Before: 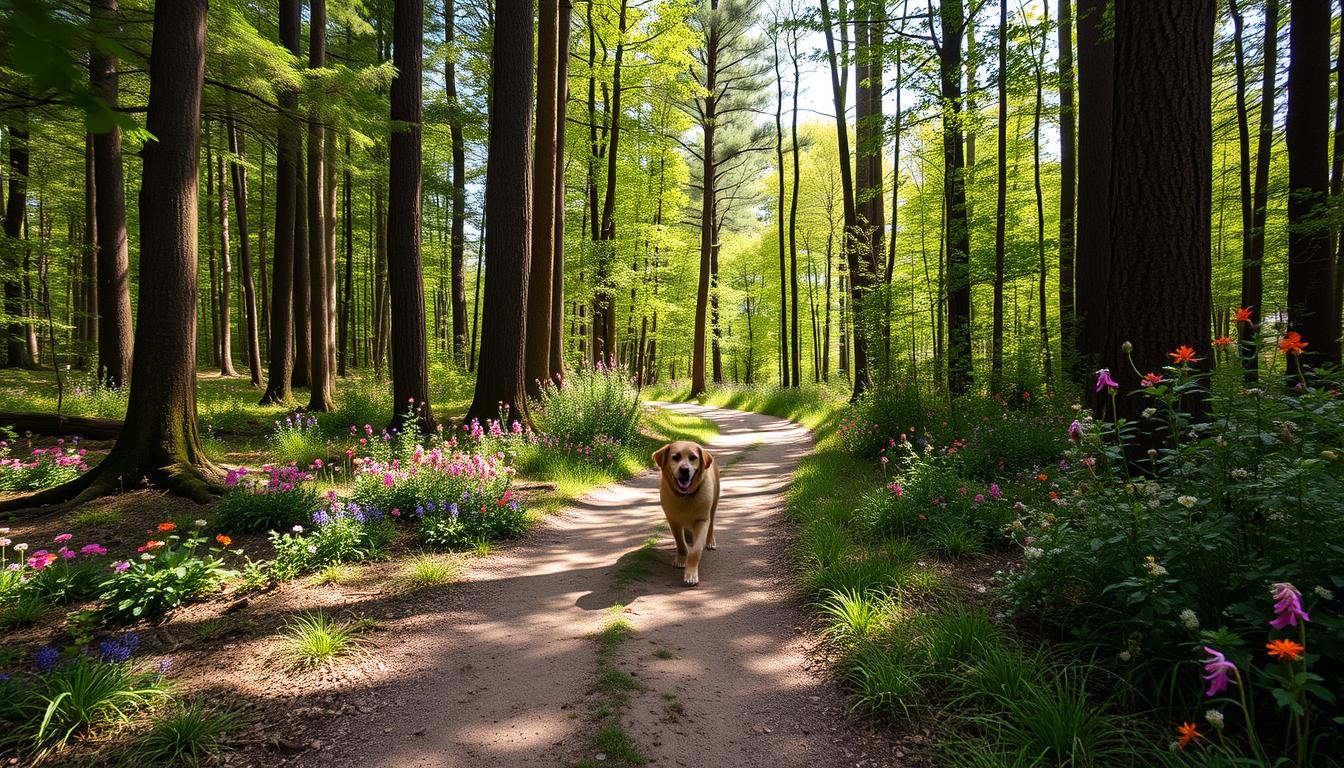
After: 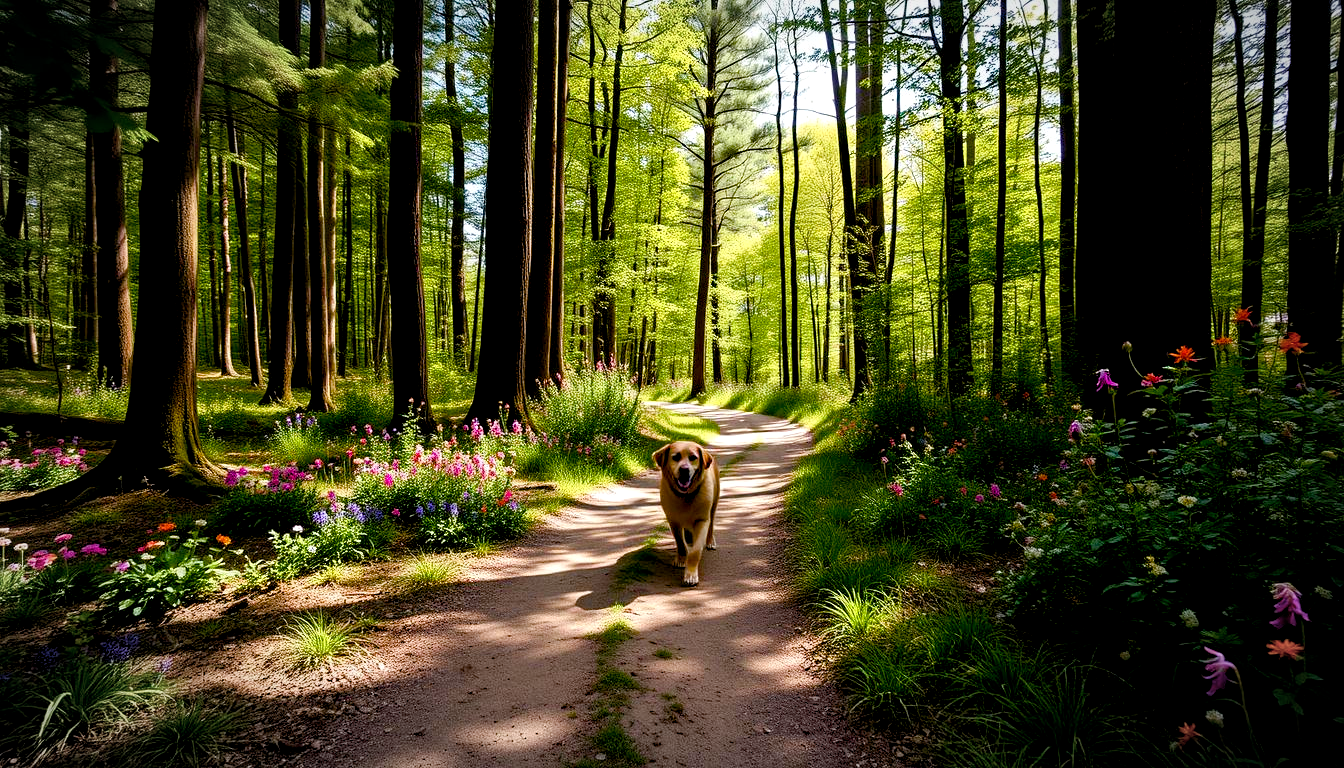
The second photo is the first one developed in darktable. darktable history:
color balance rgb: shadows lift › luminance -9.41%, highlights gain › luminance 17.6%, global offset › luminance -1.45%, perceptual saturation grading › highlights -17.77%, perceptual saturation grading › mid-tones 33.1%, perceptual saturation grading › shadows 50.52%, global vibrance 24.22%
vignetting: automatic ratio true
